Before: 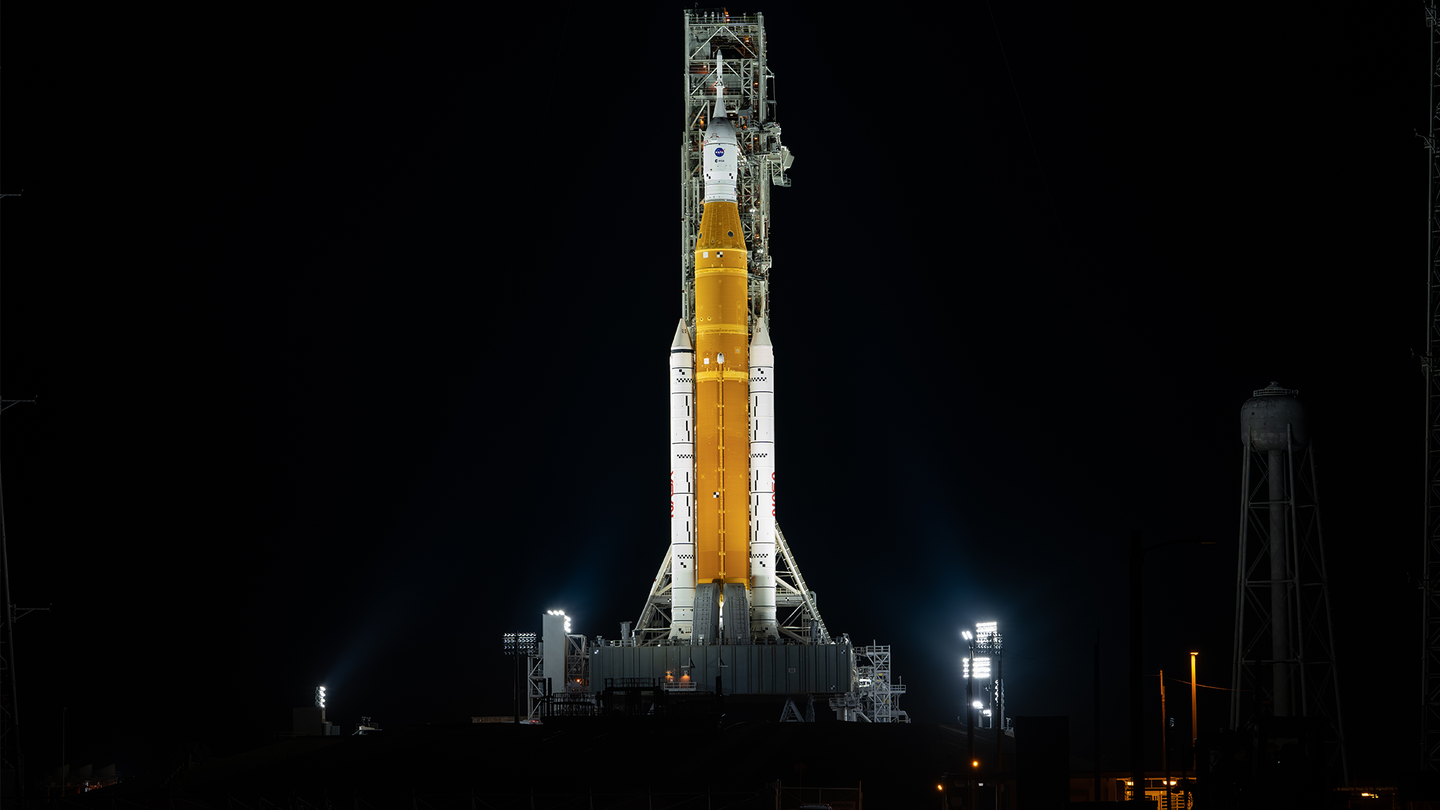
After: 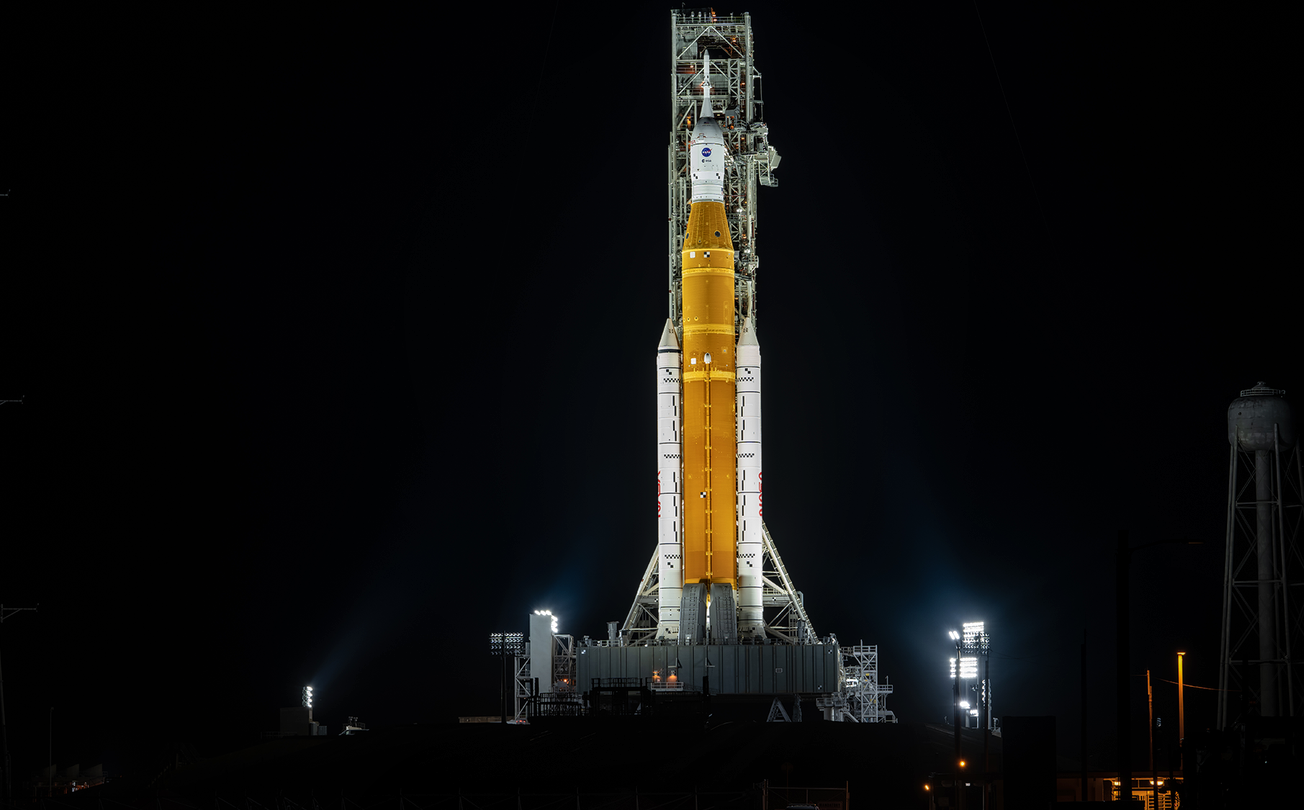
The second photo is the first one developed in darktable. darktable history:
crop and rotate: left 0.951%, right 8.452%
local contrast: on, module defaults
